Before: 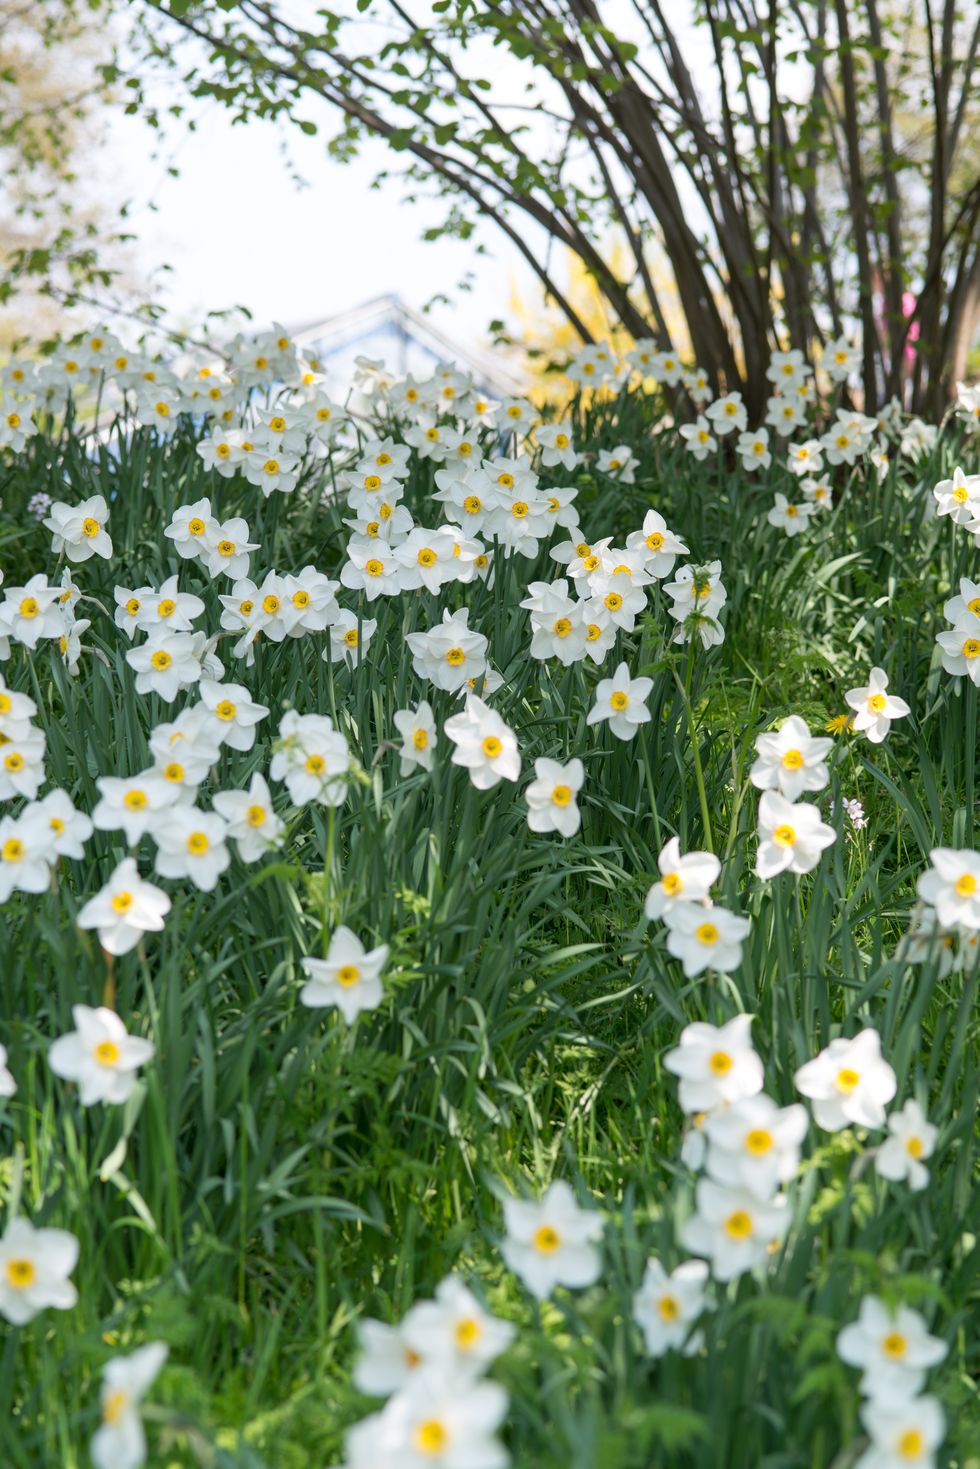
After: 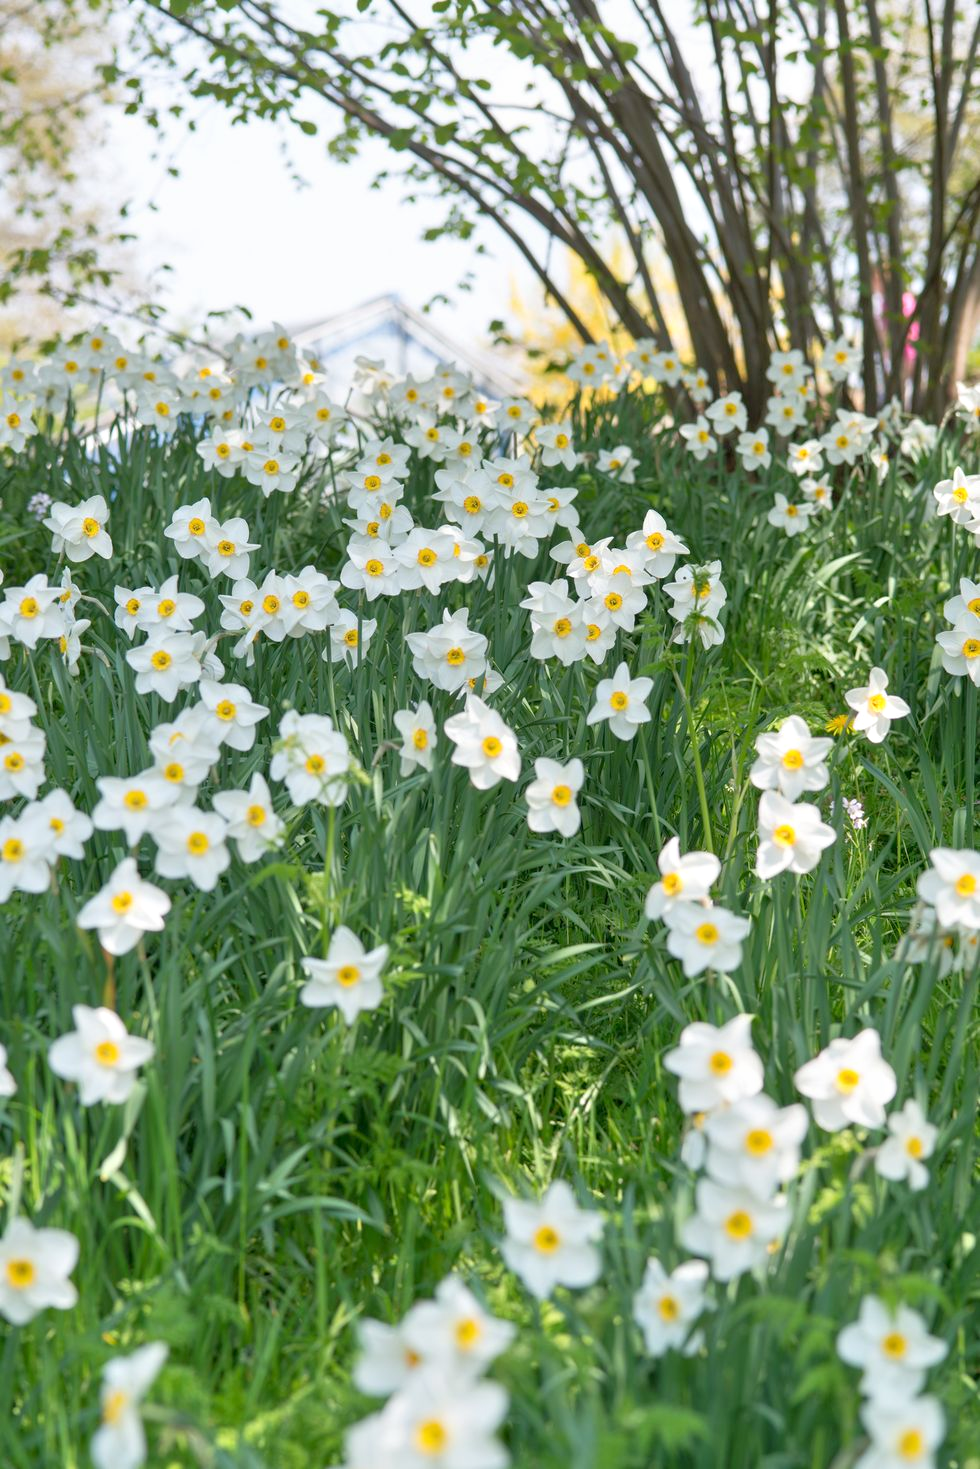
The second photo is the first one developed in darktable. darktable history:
tone equalizer: -8 EV 1 EV, -7 EV 0.974 EV, -6 EV 1.01 EV, -5 EV 1 EV, -4 EV 1 EV, -3 EV 0.768 EV, -2 EV 0.522 EV, -1 EV 0.252 EV
